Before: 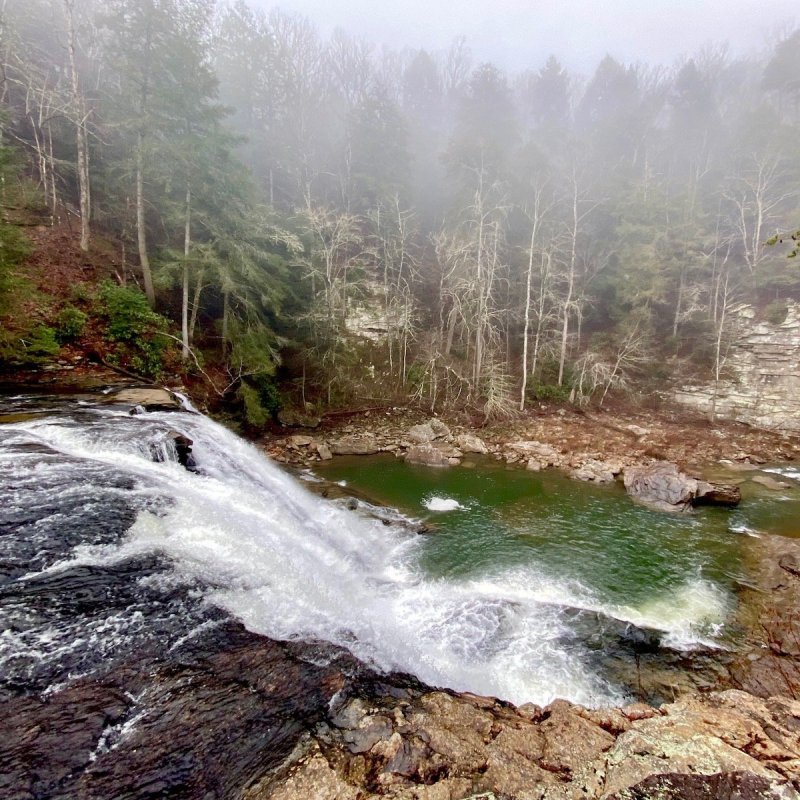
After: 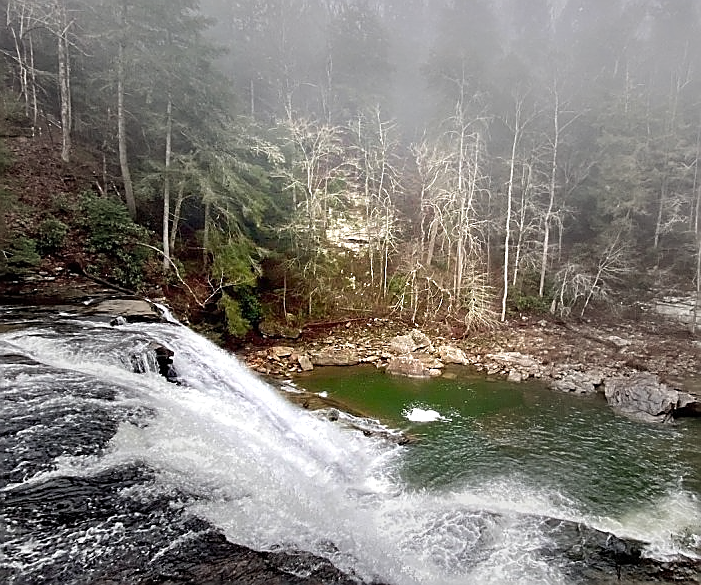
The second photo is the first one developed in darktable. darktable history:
crop and rotate: left 2.48%, top 11.165%, right 9.805%, bottom 15.597%
sharpen: radius 1.418, amount 1.248, threshold 0.641
vignetting: fall-off start 30.9%, fall-off radius 33.97%
exposure: black level correction 0, exposure 0.693 EV, compensate exposure bias true, compensate highlight preservation false
